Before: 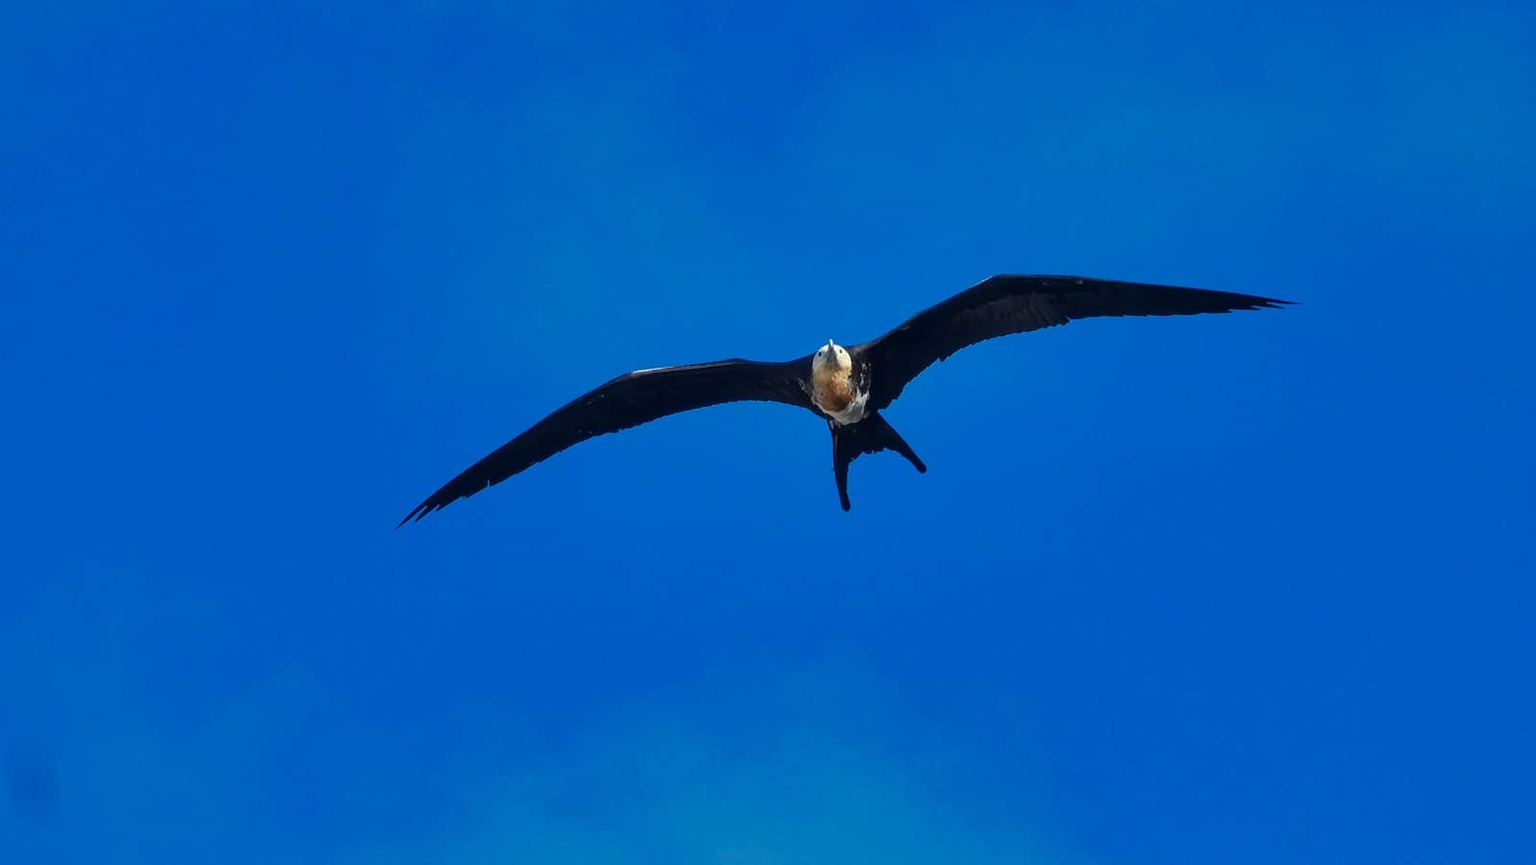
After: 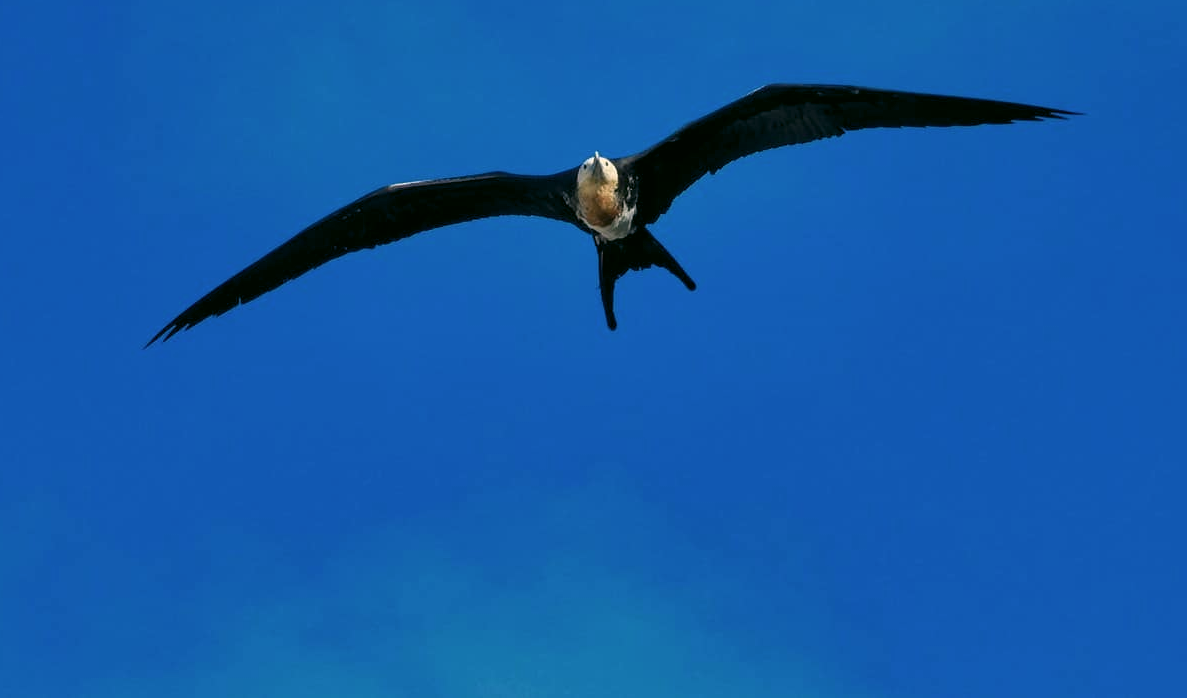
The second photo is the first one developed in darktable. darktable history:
crop: left 16.832%, top 22.451%, right 8.947%
levels: levels [0.026, 0.507, 0.987]
color correction: highlights a* 4.2, highlights b* 4.98, shadows a* -7.06, shadows b* 4.55
exposure: exposure -0.062 EV, compensate exposure bias true, compensate highlight preservation false
